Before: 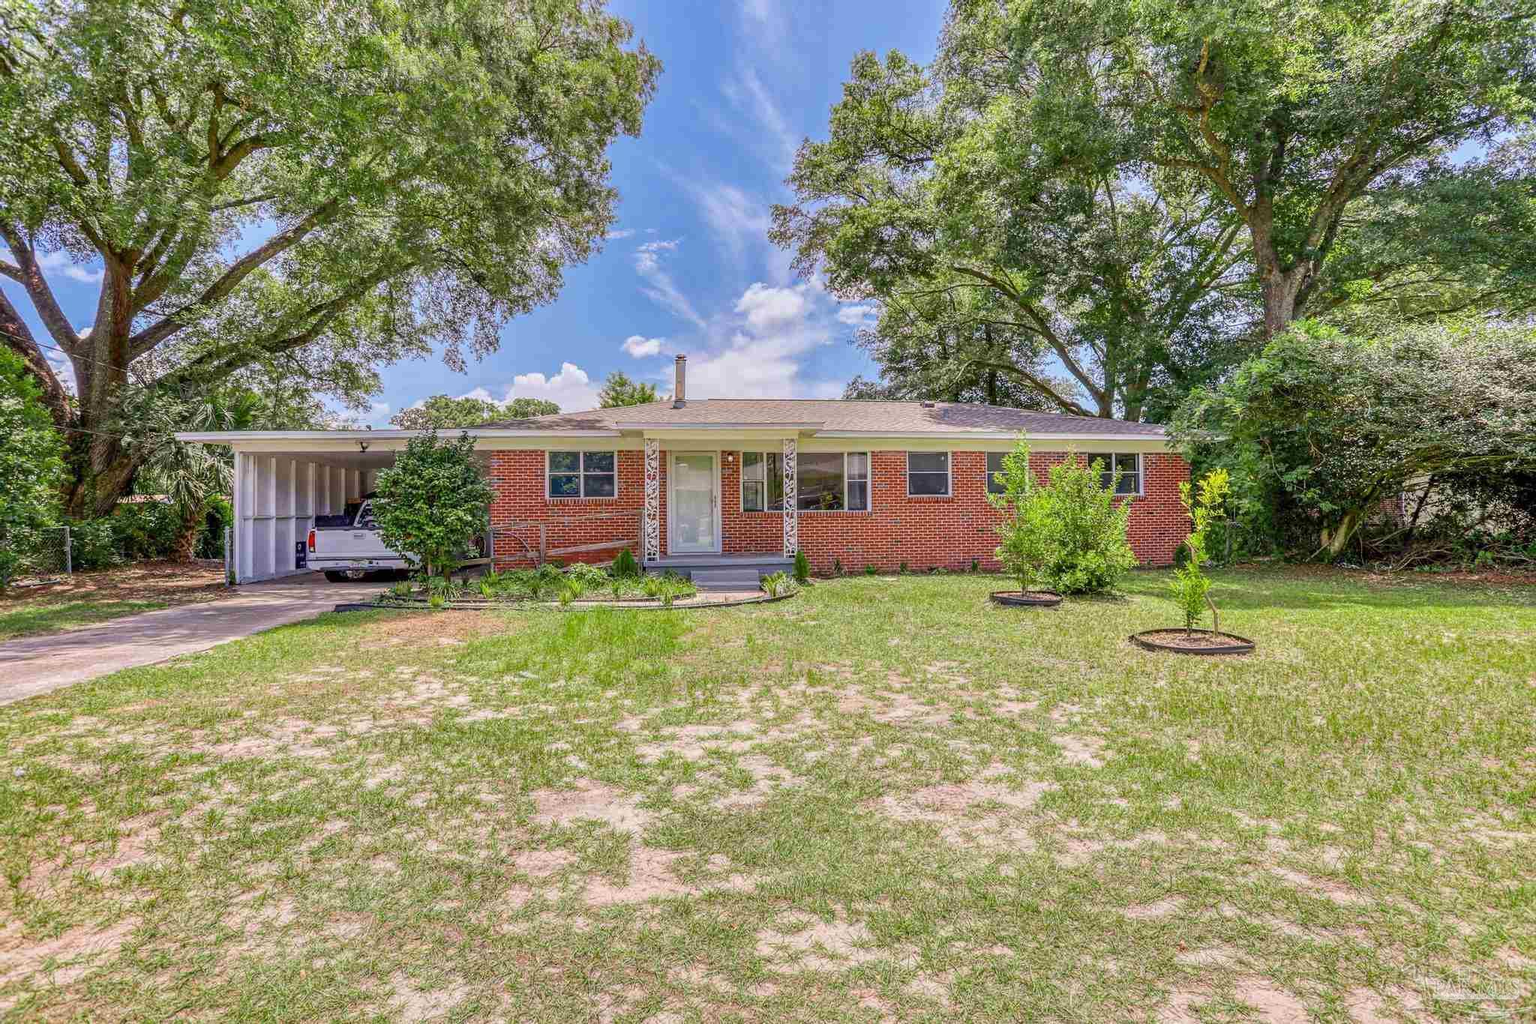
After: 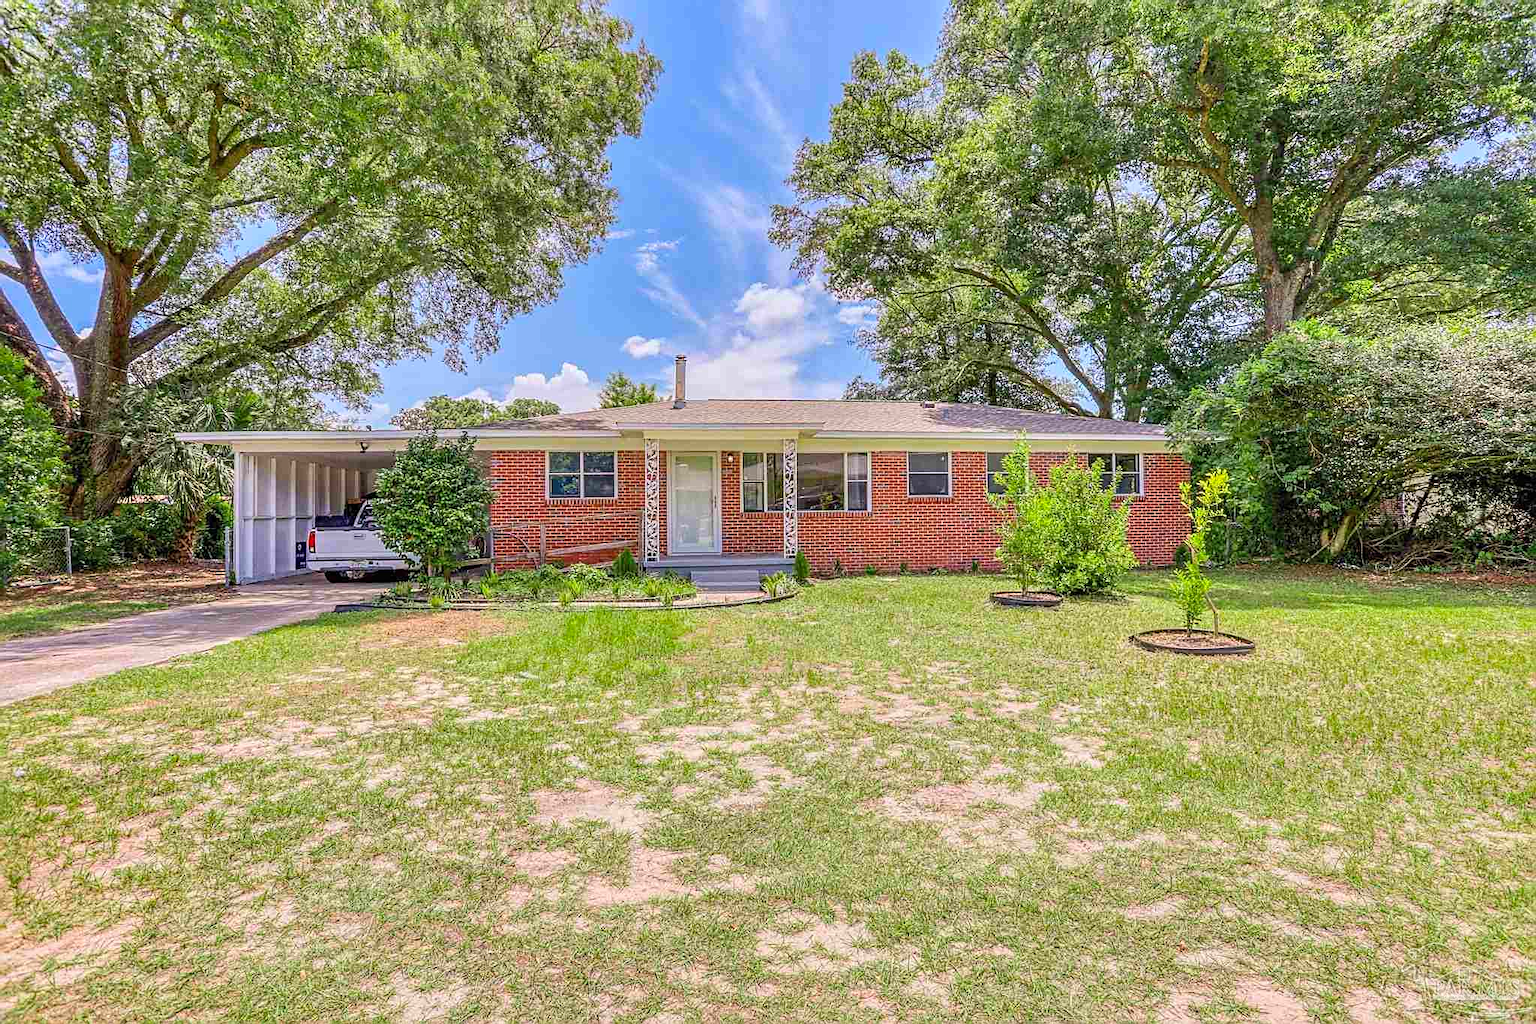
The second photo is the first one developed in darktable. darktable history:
sharpen: on, module defaults
contrast brightness saturation: contrast 0.07, brightness 0.08, saturation 0.18
